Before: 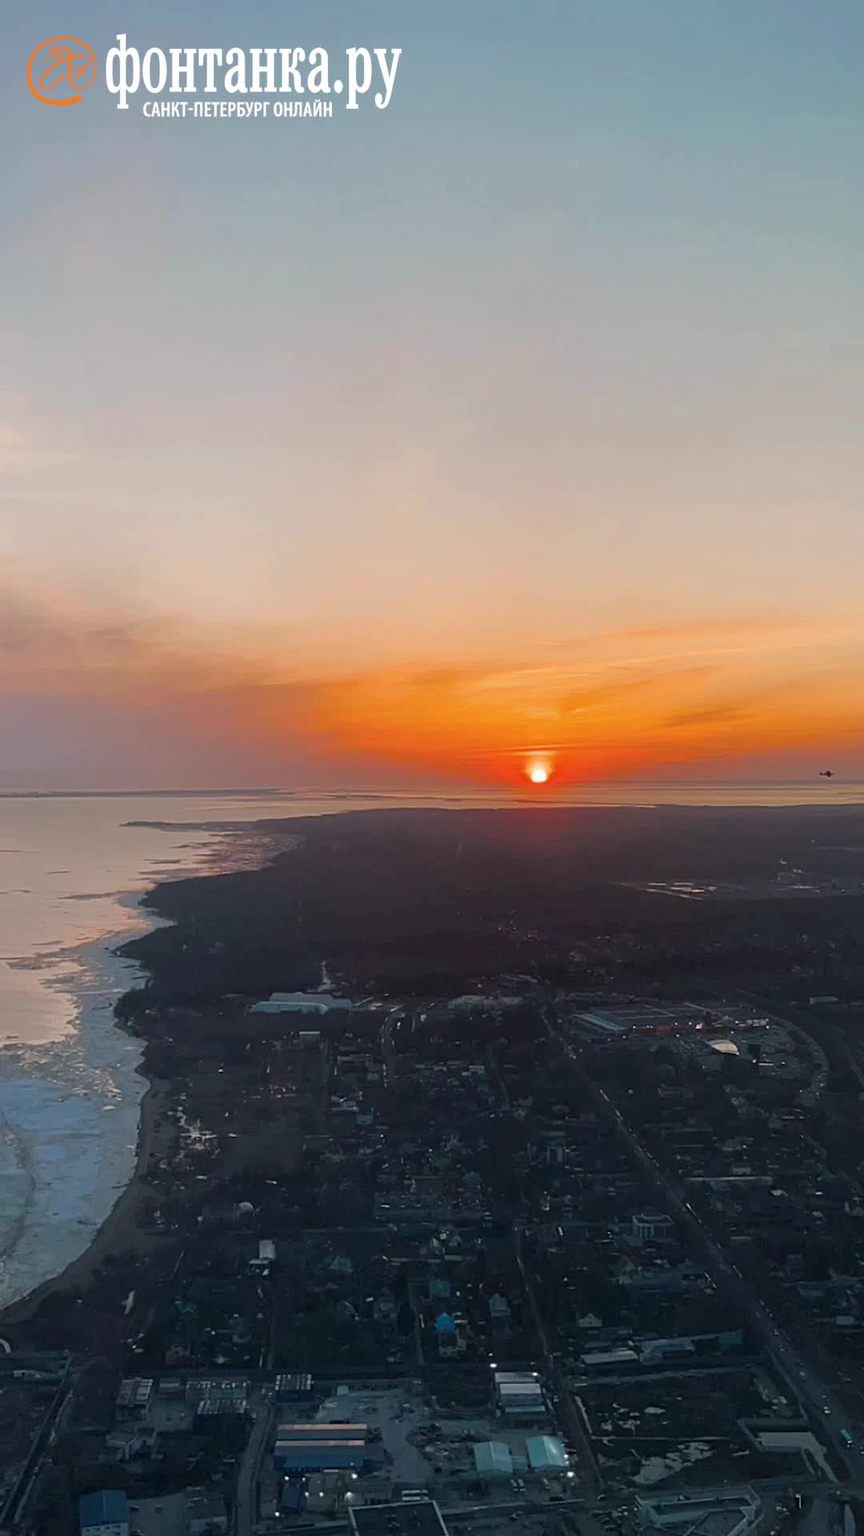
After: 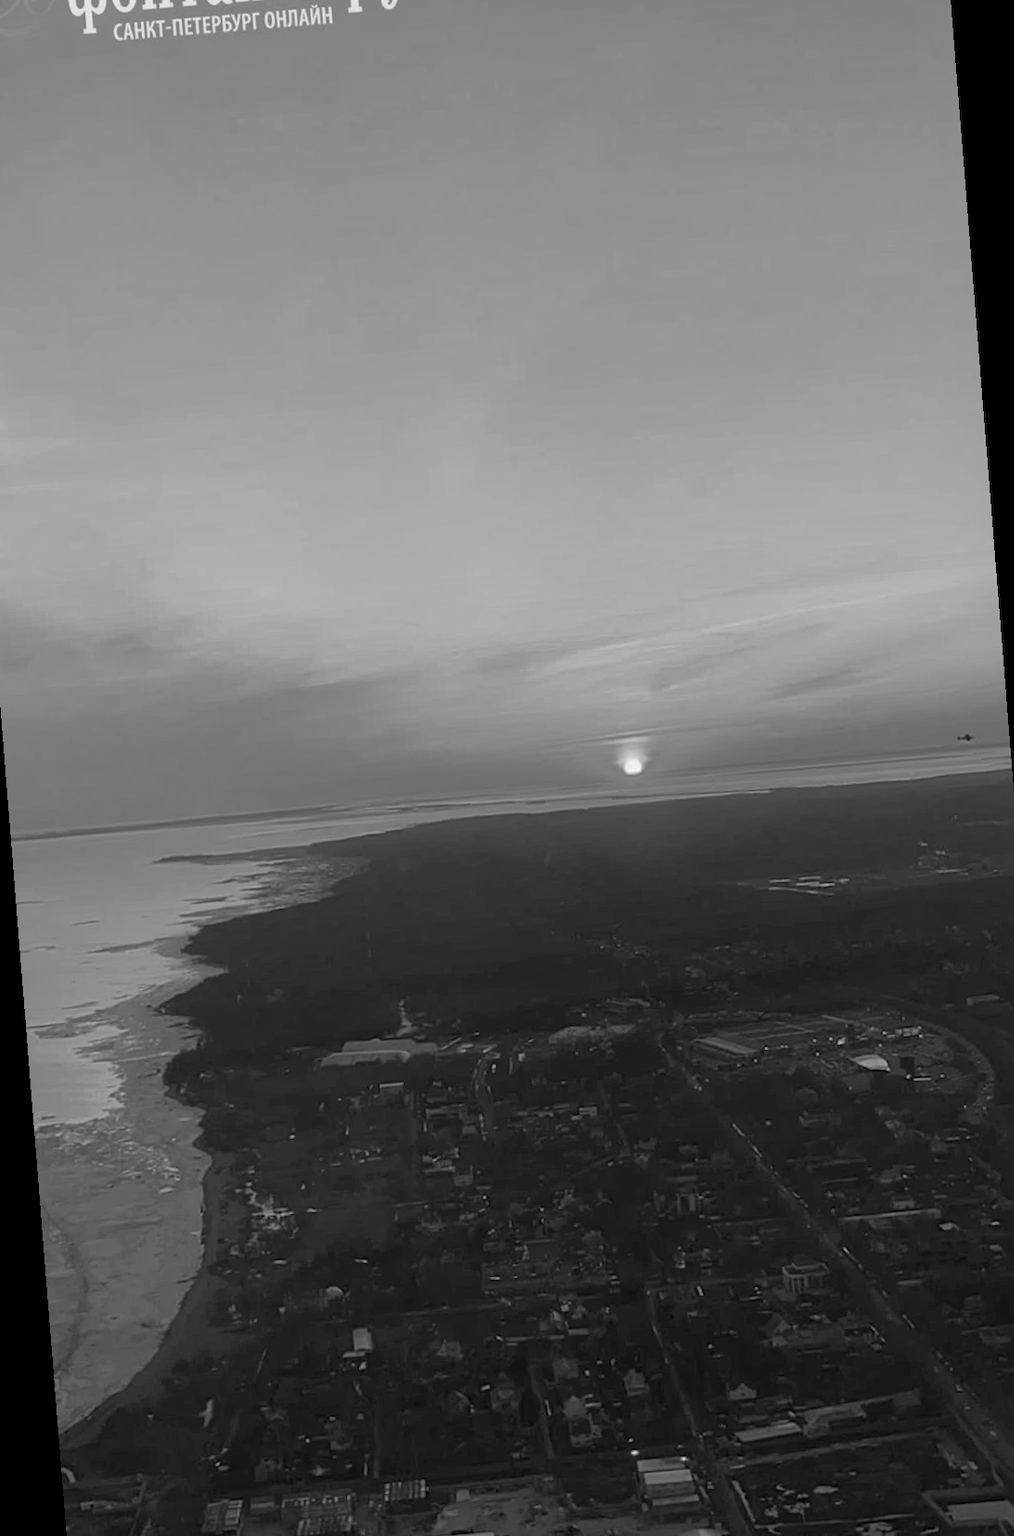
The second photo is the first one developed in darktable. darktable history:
rotate and perspective: rotation -4.57°, crop left 0.054, crop right 0.944, crop top 0.087, crop bottom 0.914
shadows and highlights: shadows 30
monochrome: a 26.22, b 42.67, size 0.8
